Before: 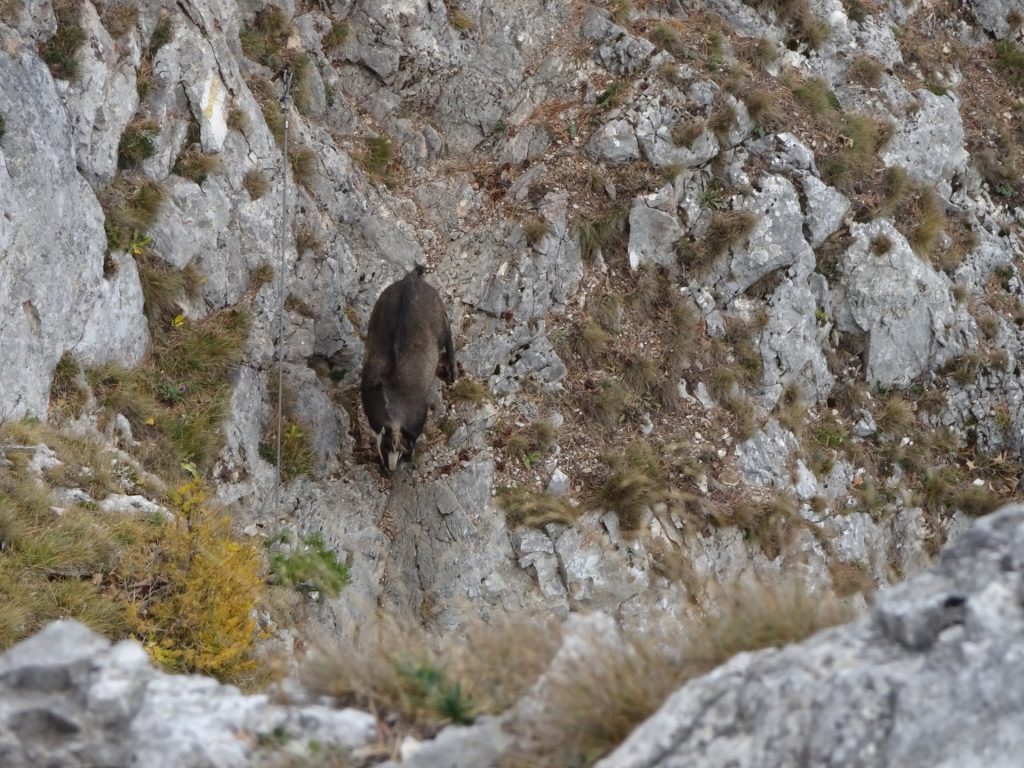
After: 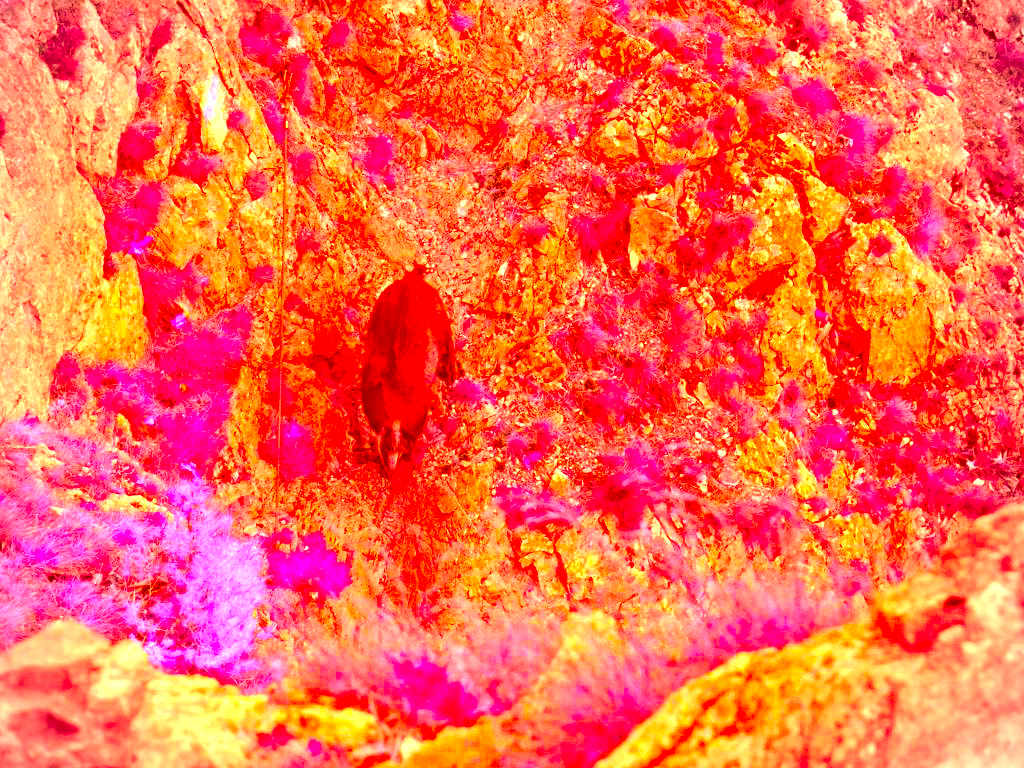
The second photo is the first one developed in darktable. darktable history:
exposure: exposure 1.999 EV, compensate highlight preservation false
tone equalizer: edges refinement/feathering 500, mask exposure compensation -1.57 EV, preserve details no
vignetting: fall-off radius 61.23%
color correction: highlights a* -39.14, highlights b* -39.59, shadows a* -39.83, shadows b* -39.41, saturation -2.95
